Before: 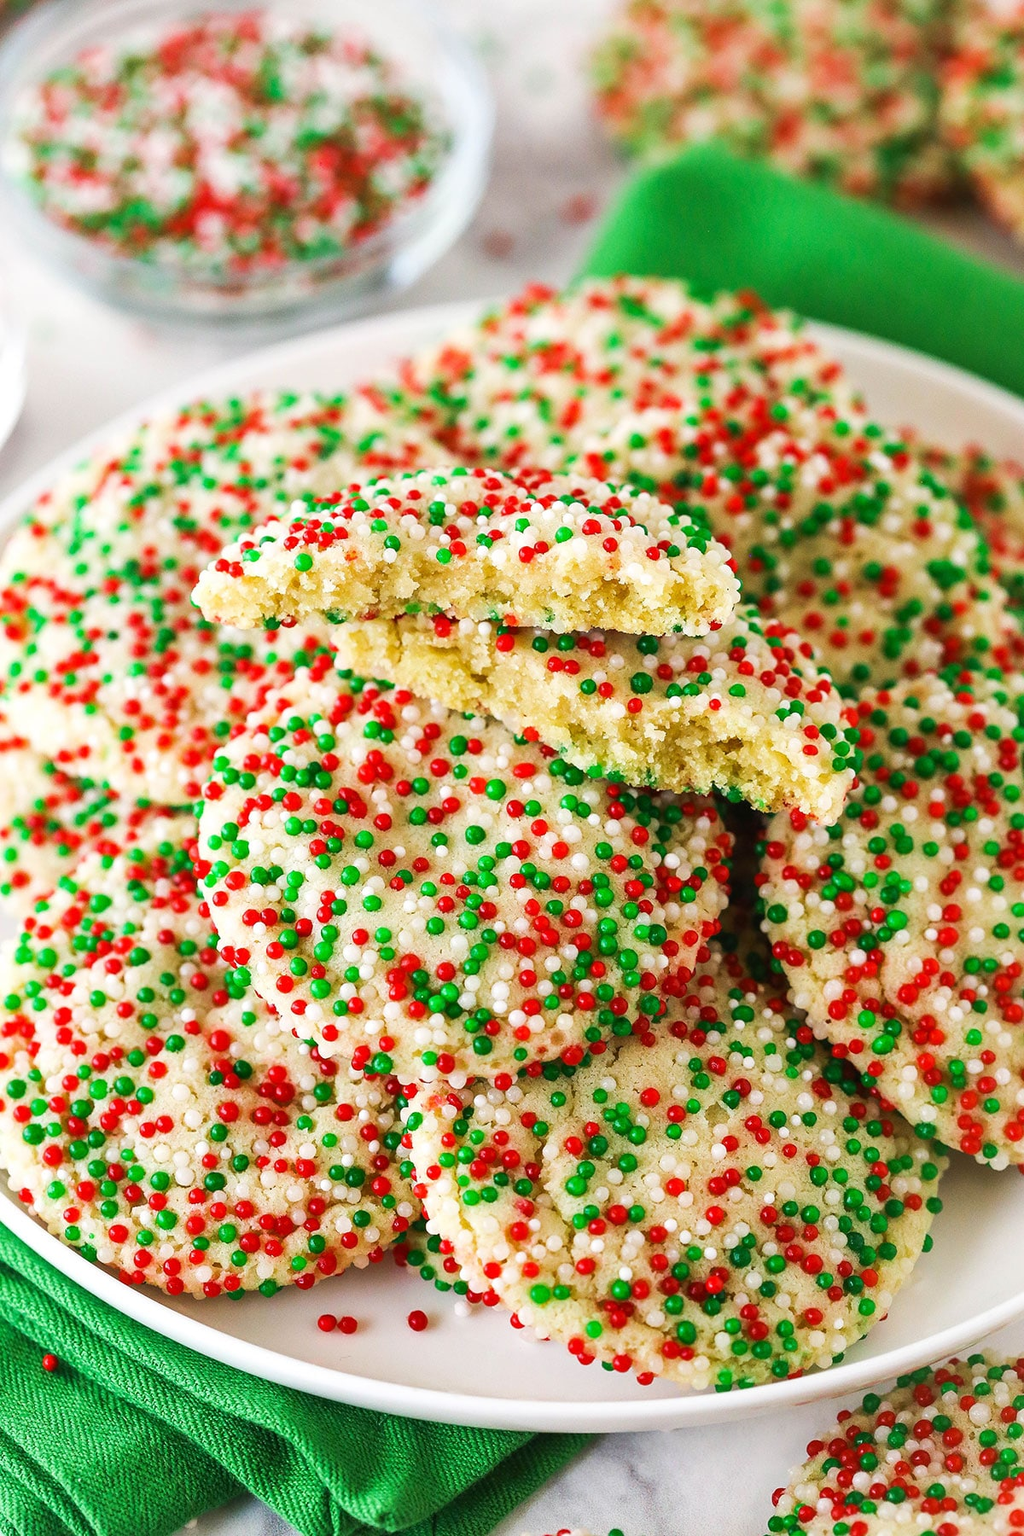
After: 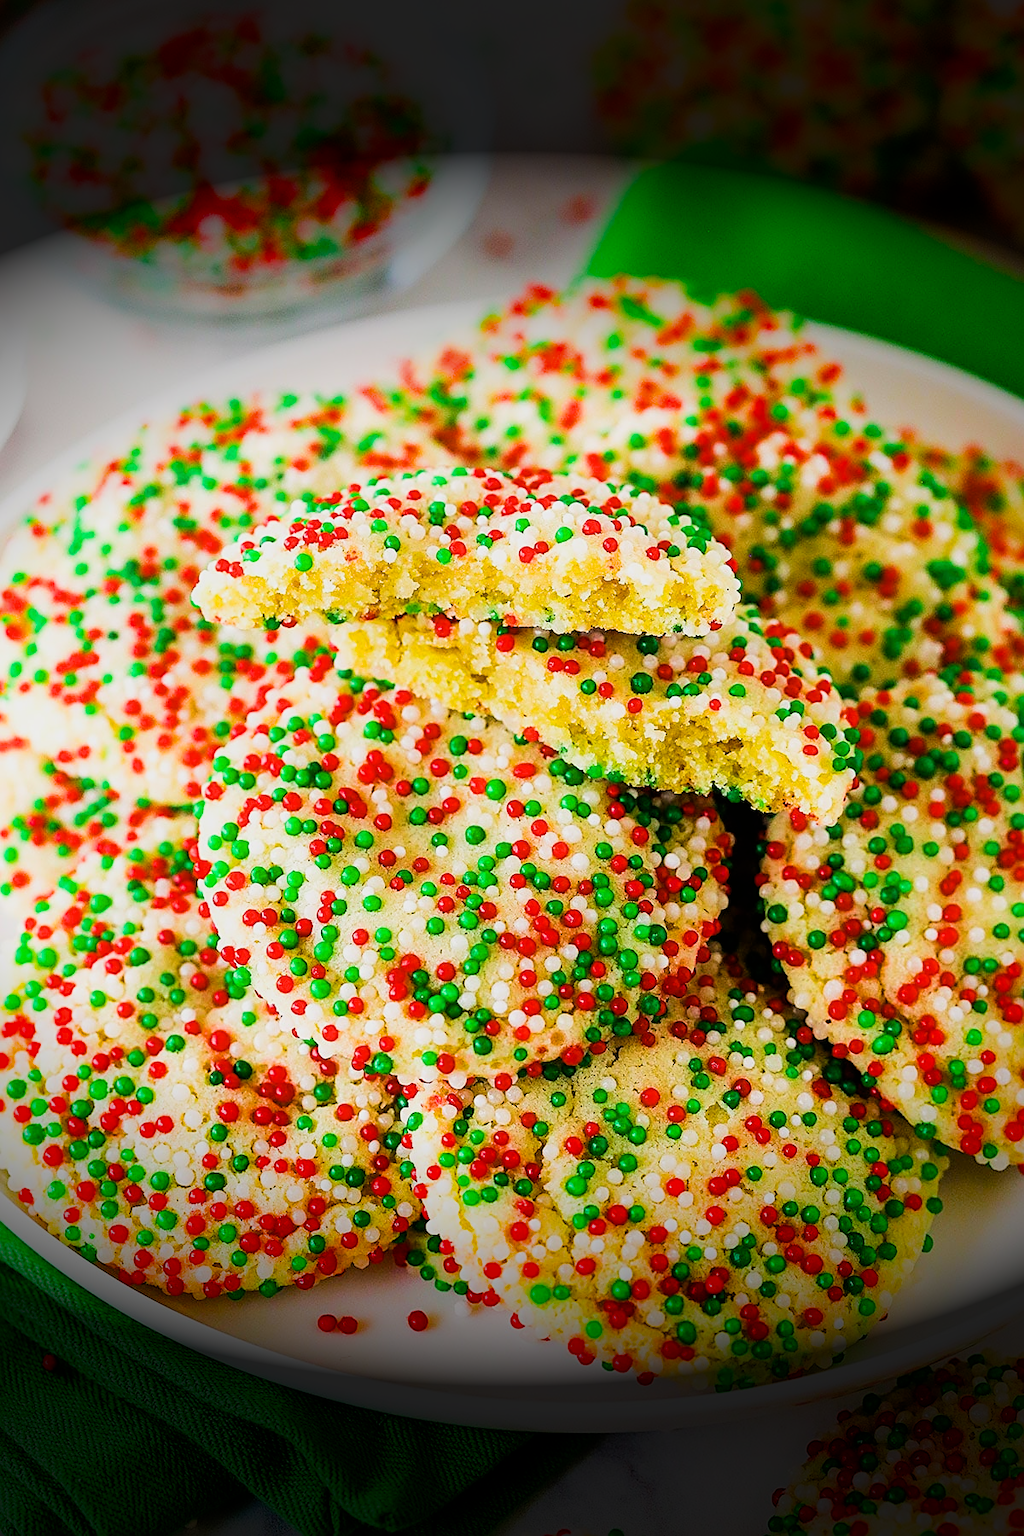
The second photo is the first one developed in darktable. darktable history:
color balance rgb: perceptual saturation grading › global saturation 30.293%, perceptual brilliance grading › global brilliance -0.76%, perceptual brilliance grading › highlights -1.303%, perceptual brilliance grading › mid-tones -2.079%, perceptual brilliance grading › shadows -0.849%, global vibrance 20%
contrast equalizer: y [[0.5, 0.486, 0.447, 0.446, 0.489, 0.5], [0.5 ×6], [0.5 ×6], [0 ×6], [0 ×6]]
exposure: exposure 0.169 EV, compensate exposure bias true, compensate highlight preservation false
sharpen: on, module defaults
vignetting: fall-off start 70.67%, brightness -0.983, saturation 0.488, width/height ratio 1.333
filmic rgb: black relative exposure -5.12 EV, white relative exposure 3.53 EV, hardness 3.17, contrast 1.398, highlights saturation mix -49.72%, iterations of high-quality reconstruction 0
